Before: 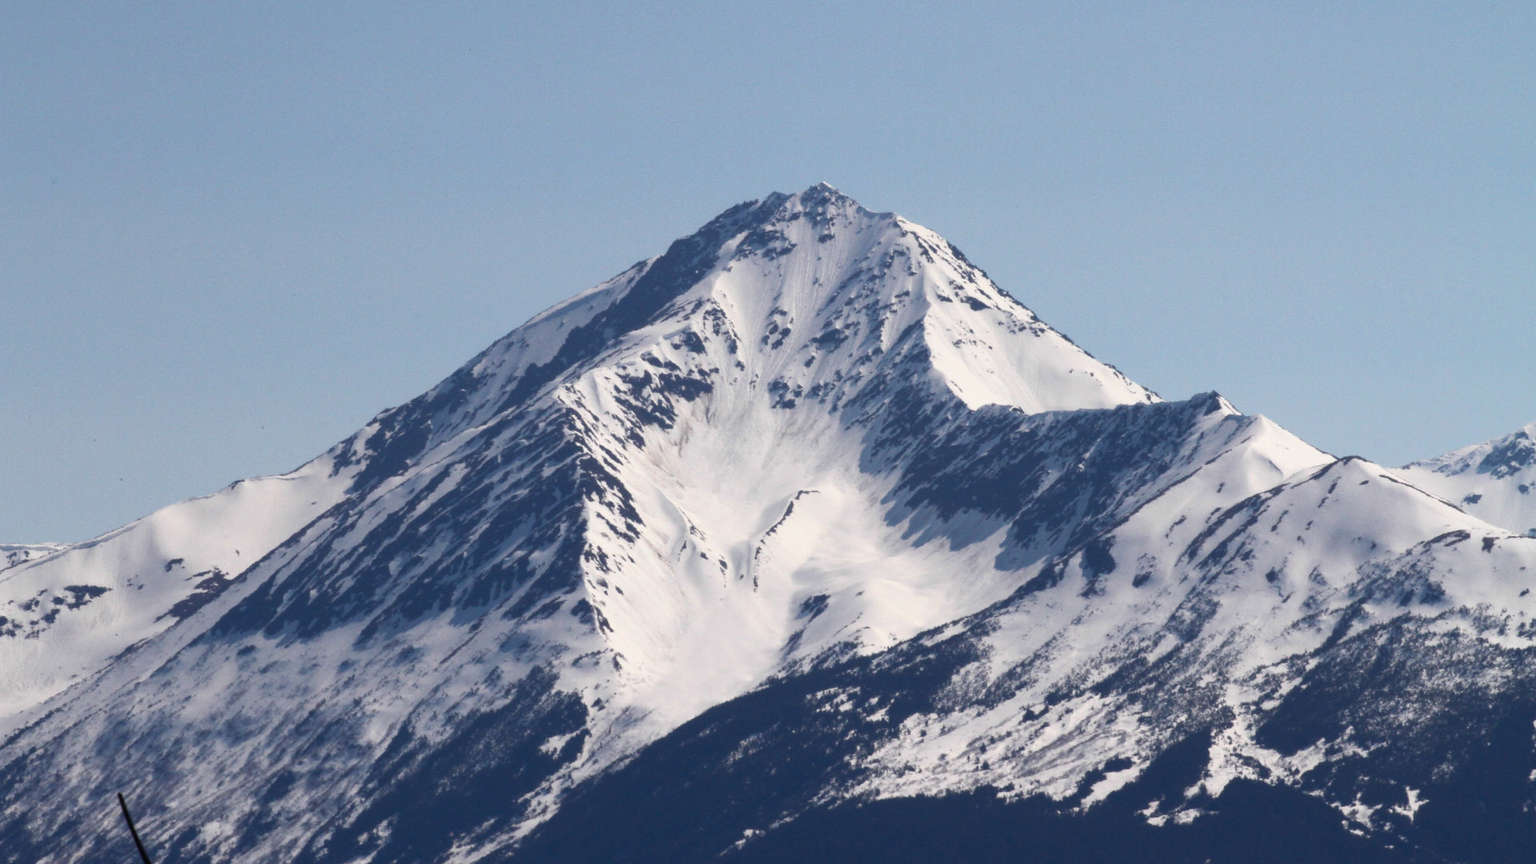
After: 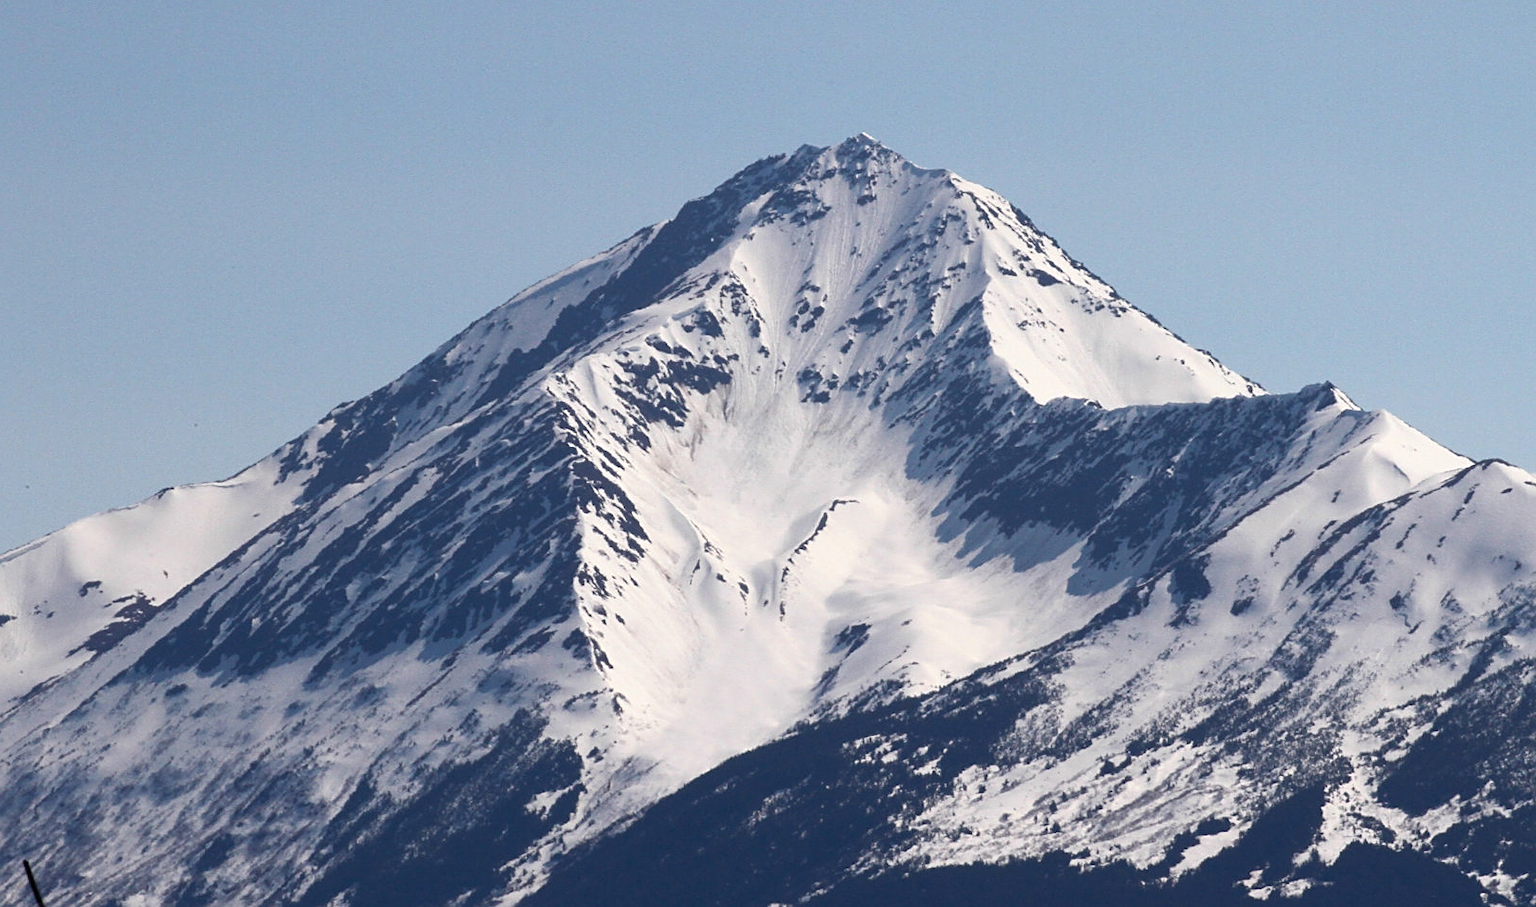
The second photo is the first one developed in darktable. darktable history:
white balance: emerald 1
crop: left 6.446%, top 8.188%, right 9.538%, bottom 3.548%
levels: levels [0, 0.492, 0.984]
sharpen: on, module defaults
